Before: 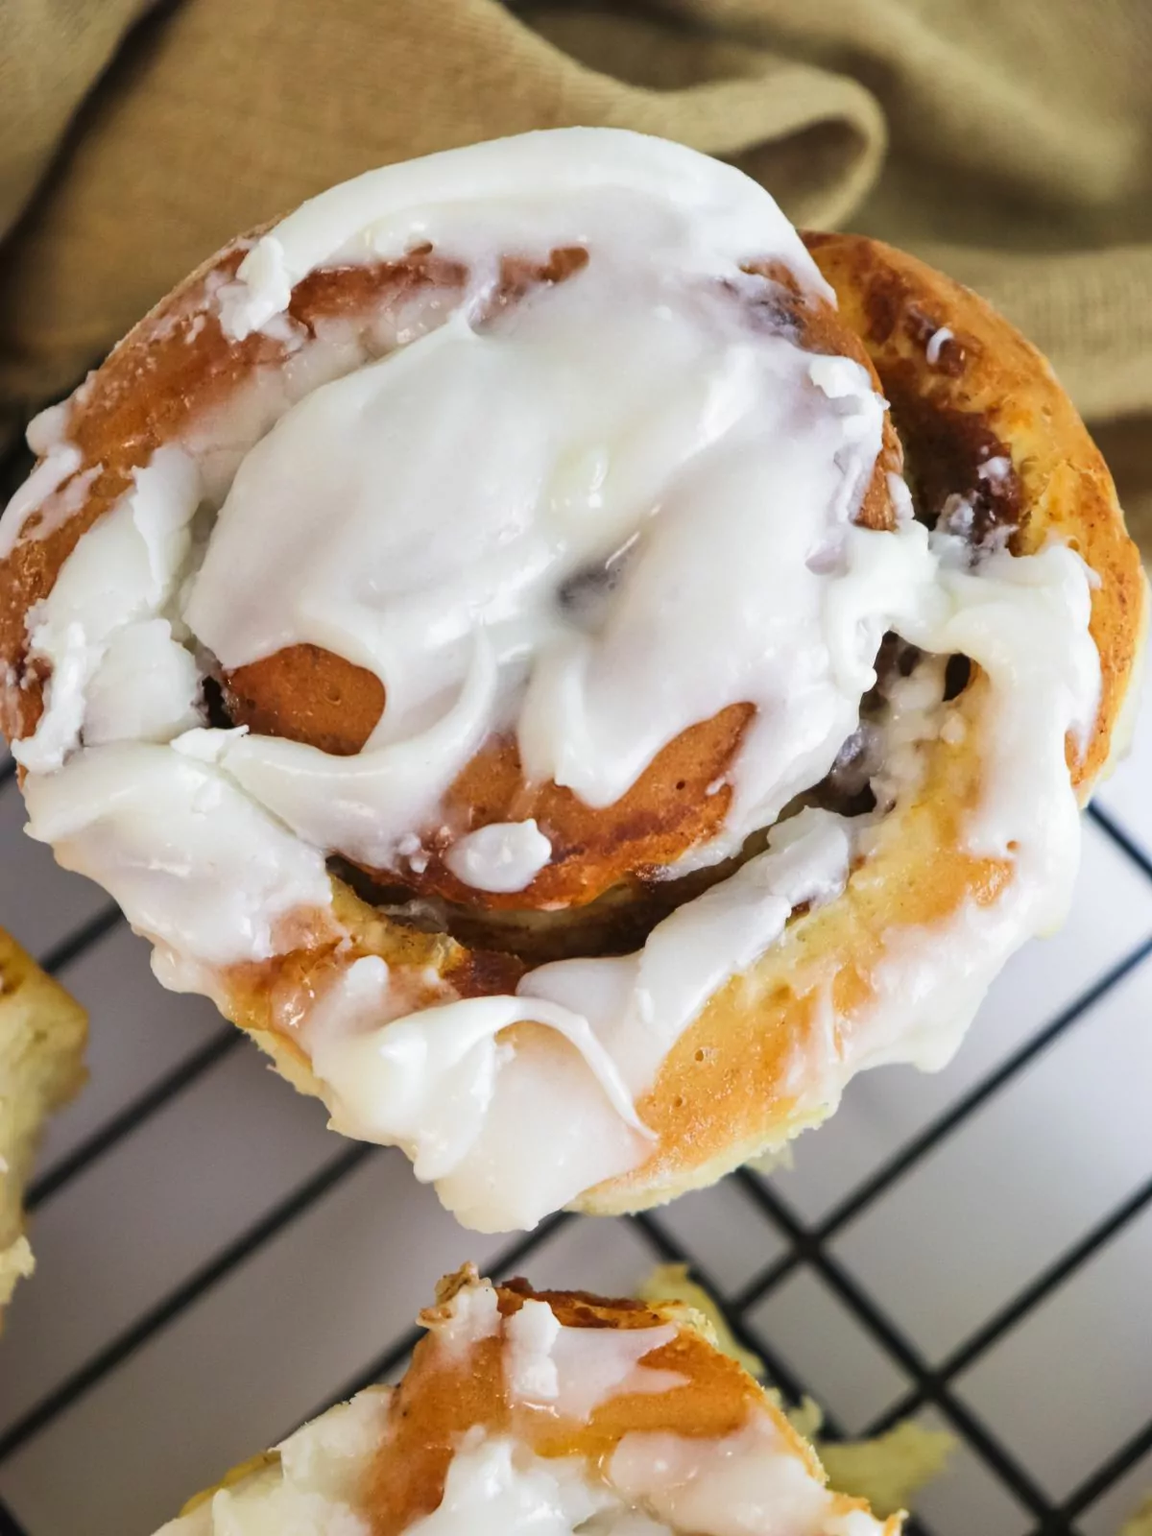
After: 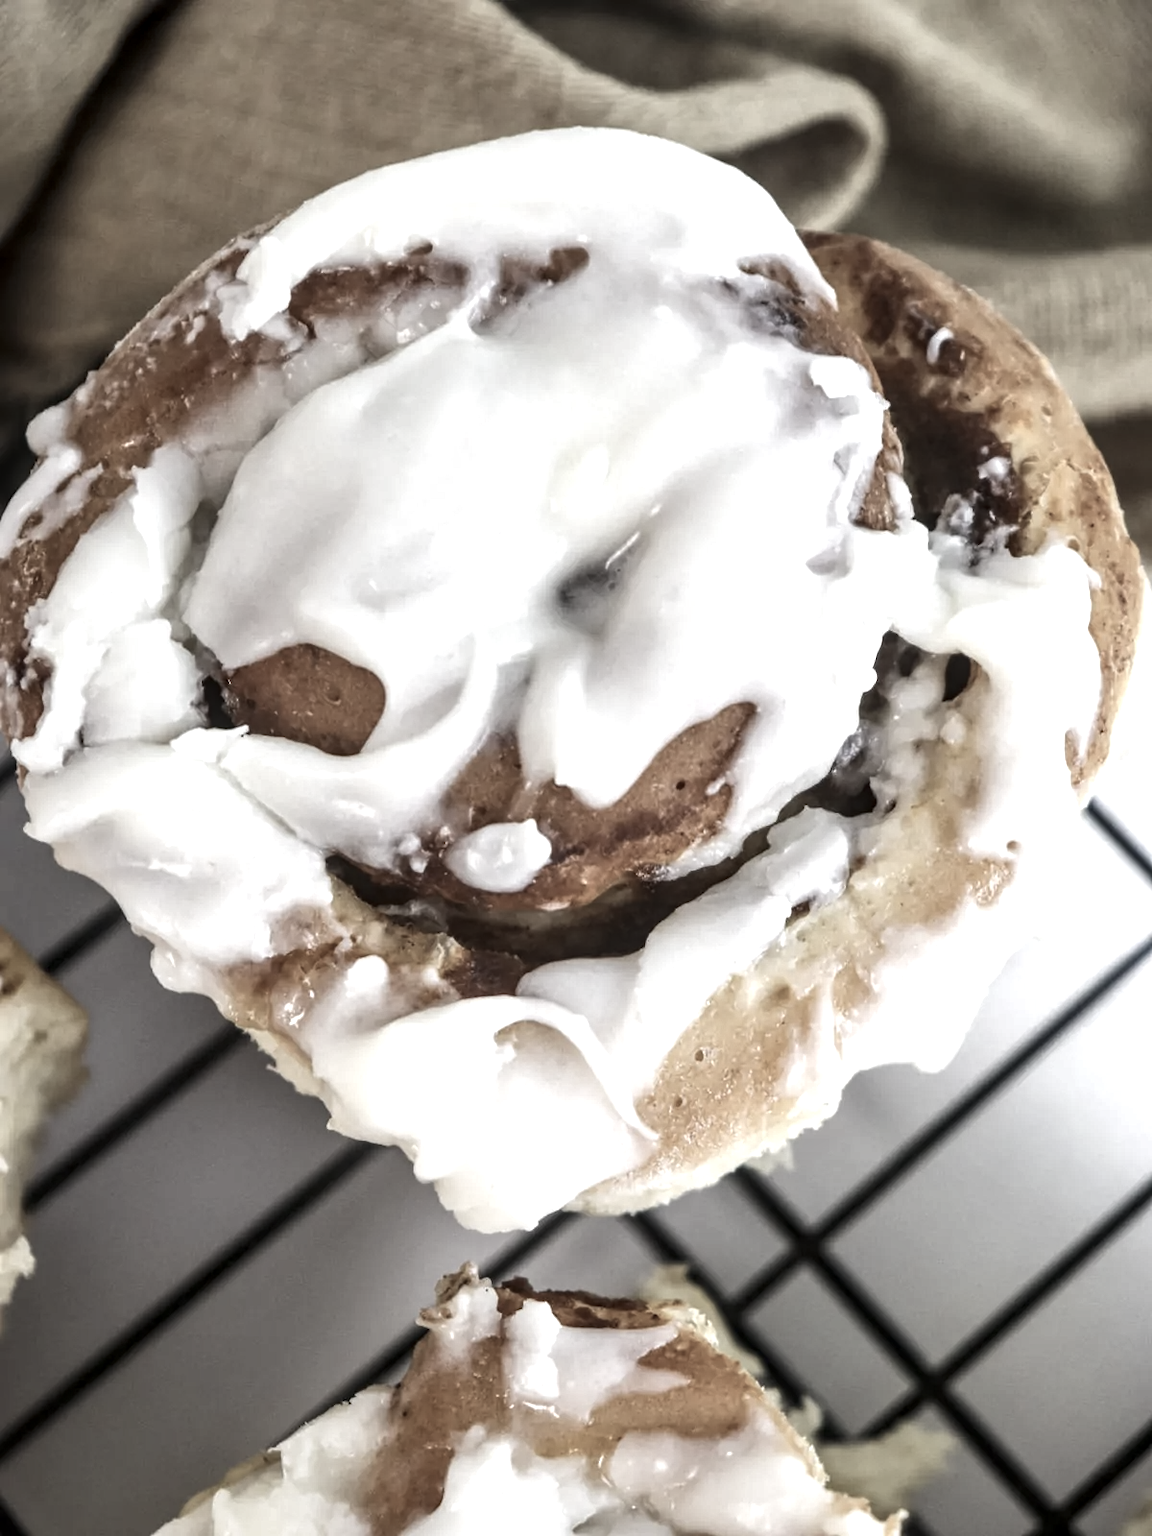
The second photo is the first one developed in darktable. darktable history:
exposure: exposure 0.551 EV, compensate highlight preservation false
local contrast: on, module defaults
color correction: highlights b* 0.003, saturation 0.267
tone equalizer: on, module defaults
contrast brightness saturation: brightness -0.209, saturation 0.08
